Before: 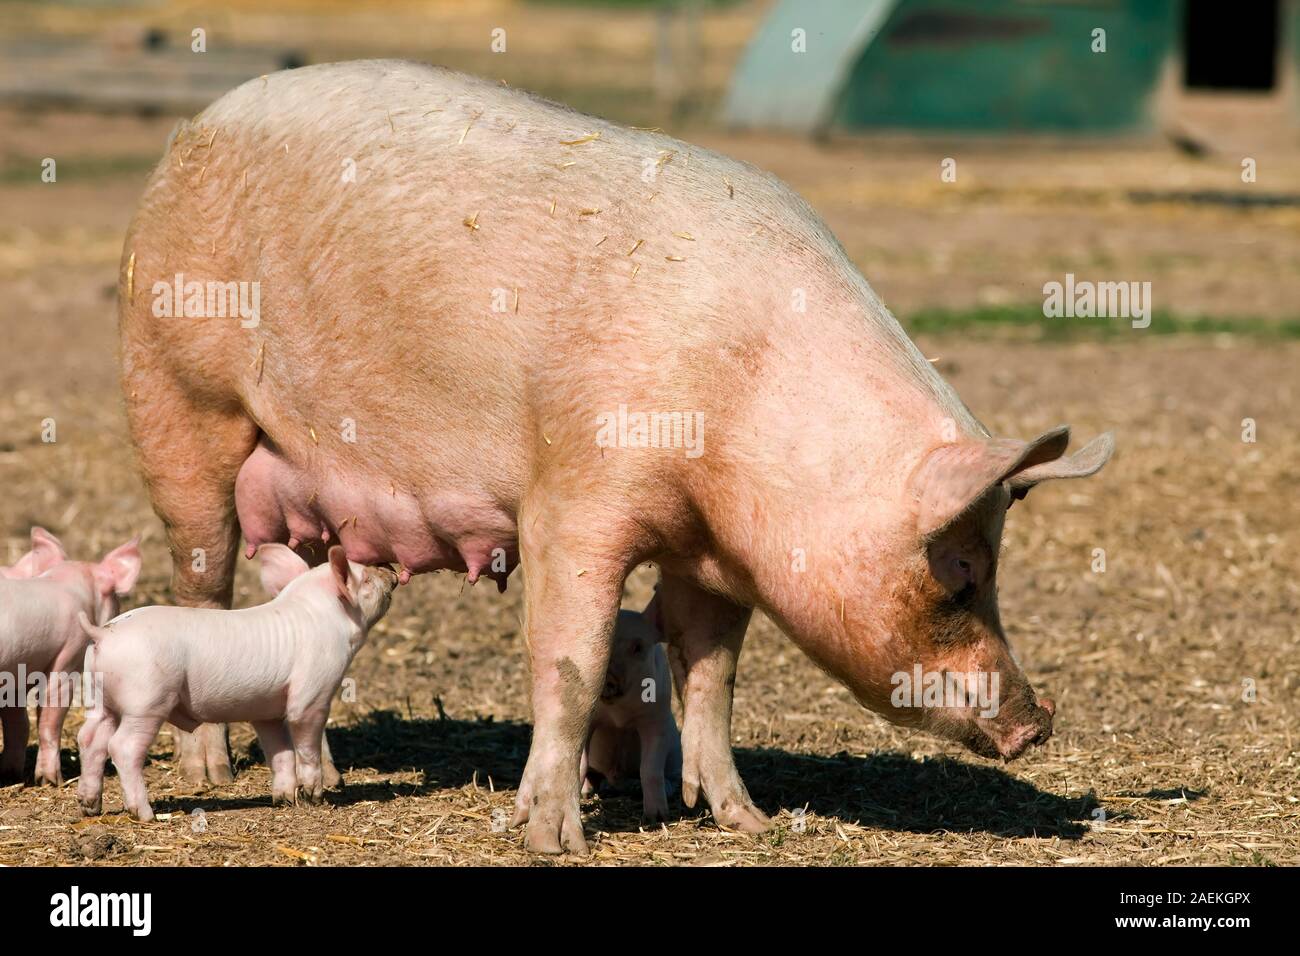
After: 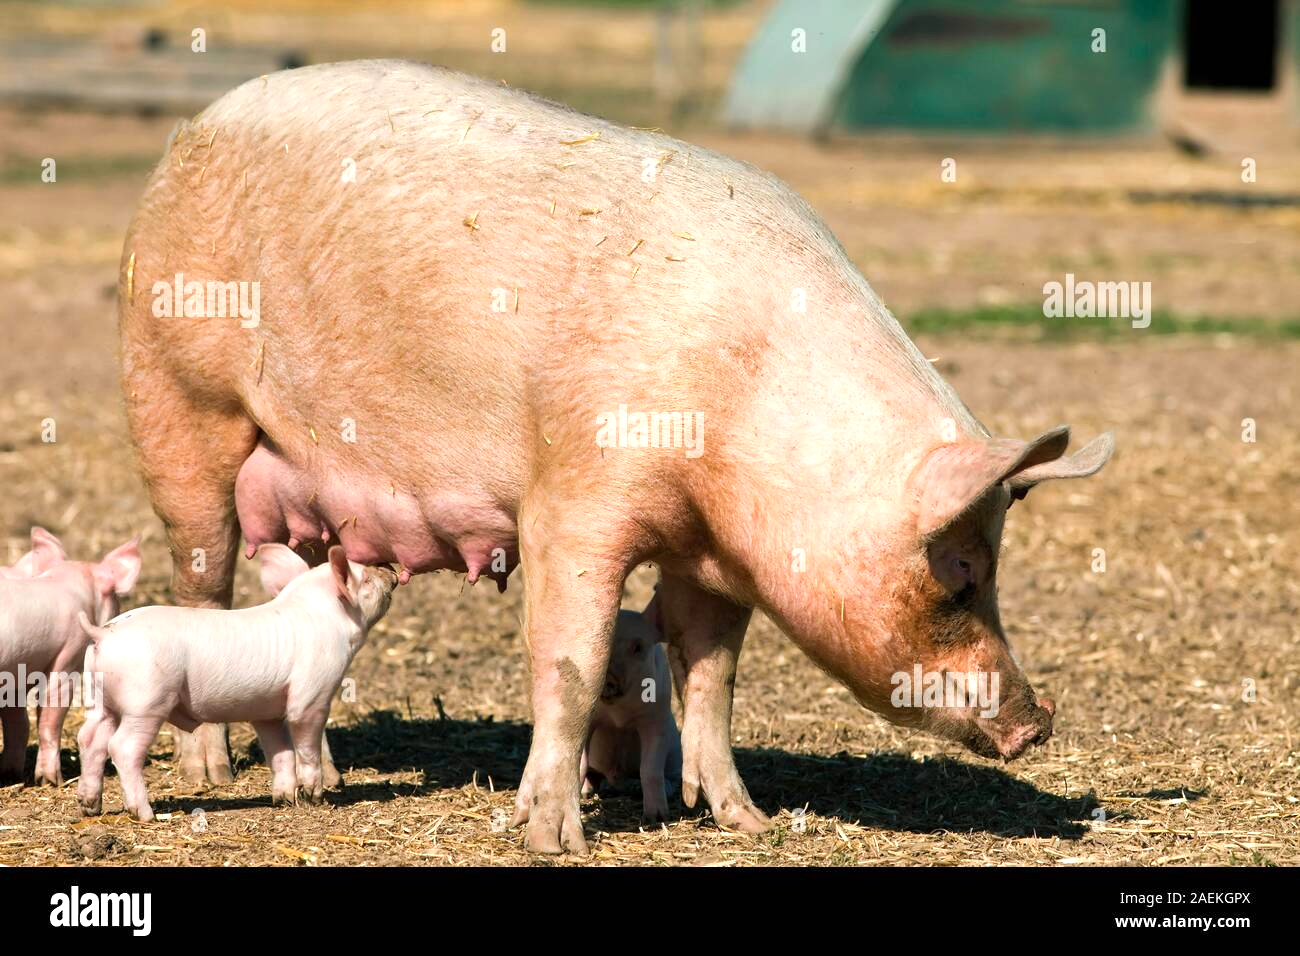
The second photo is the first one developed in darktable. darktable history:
exposure: exposure 0.476 EV, compensate highlight preservation false
